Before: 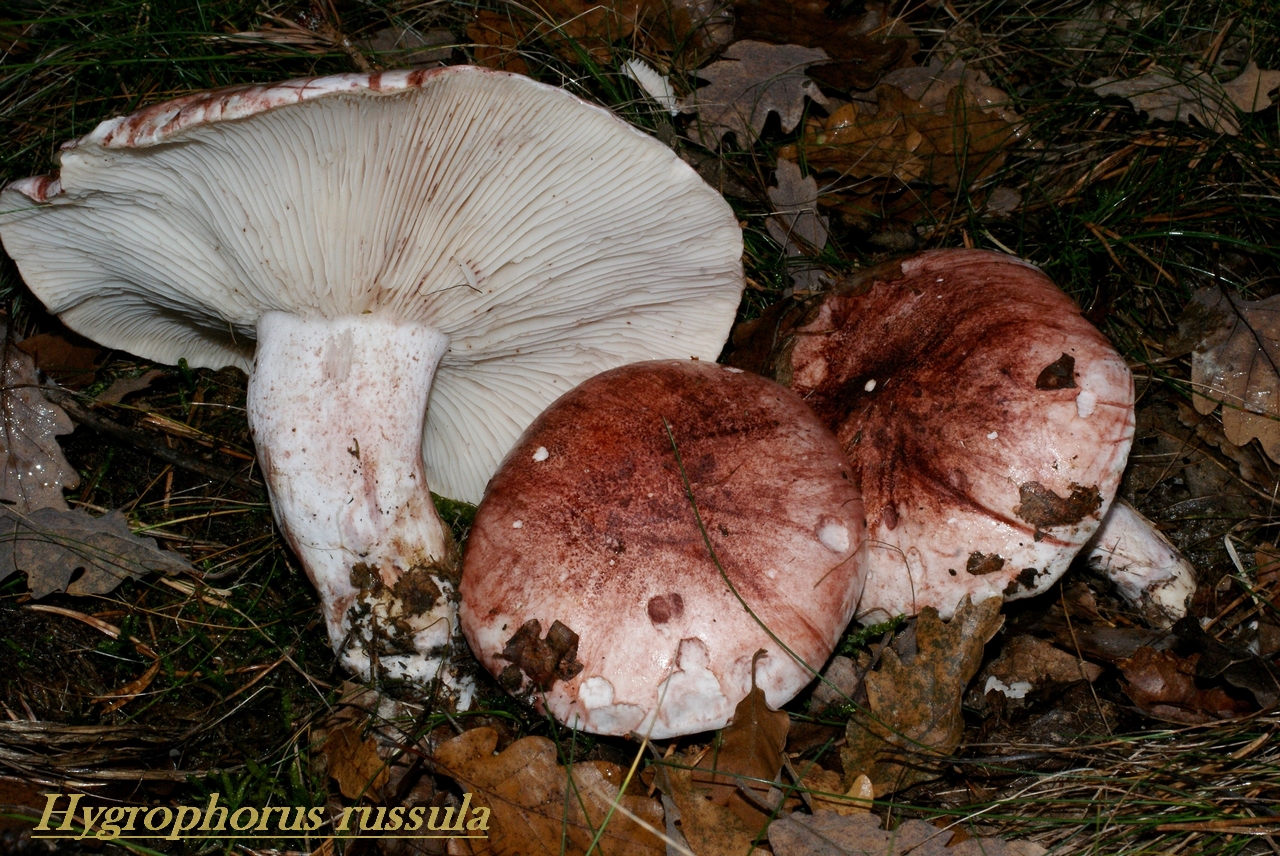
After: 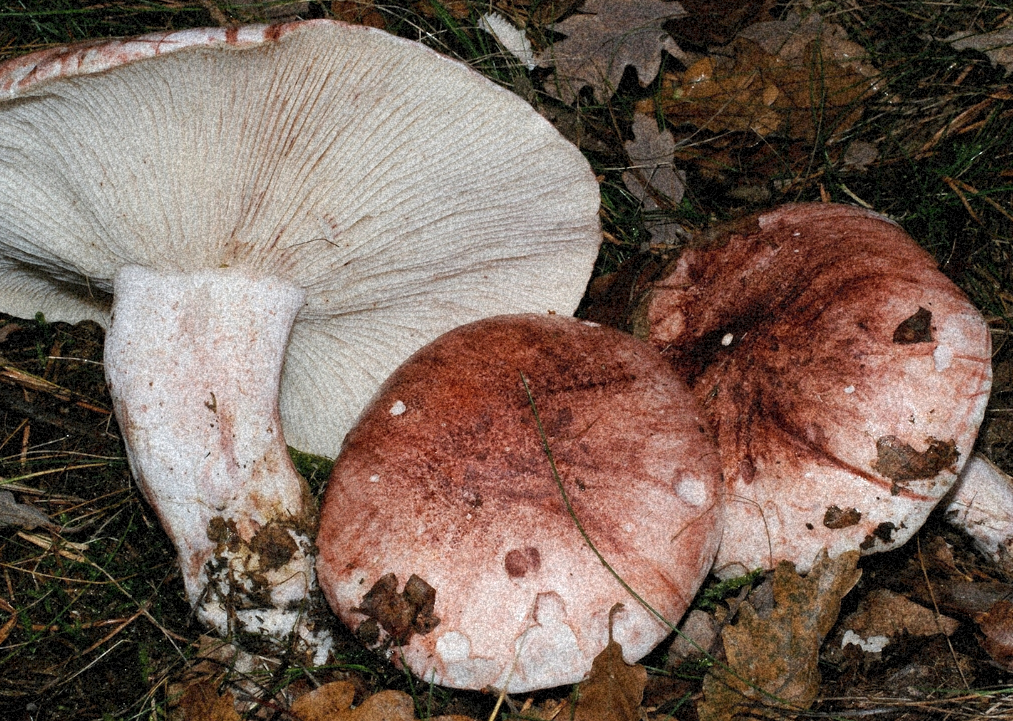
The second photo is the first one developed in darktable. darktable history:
crop: left 11.225%, top 5.381%, right 9.565%, bottom 10.314%
grain: coarseness 46.9 ISO, strength 50.21%, mid-tones bias 0%
contrast brightness saturation: brightness 0.13
